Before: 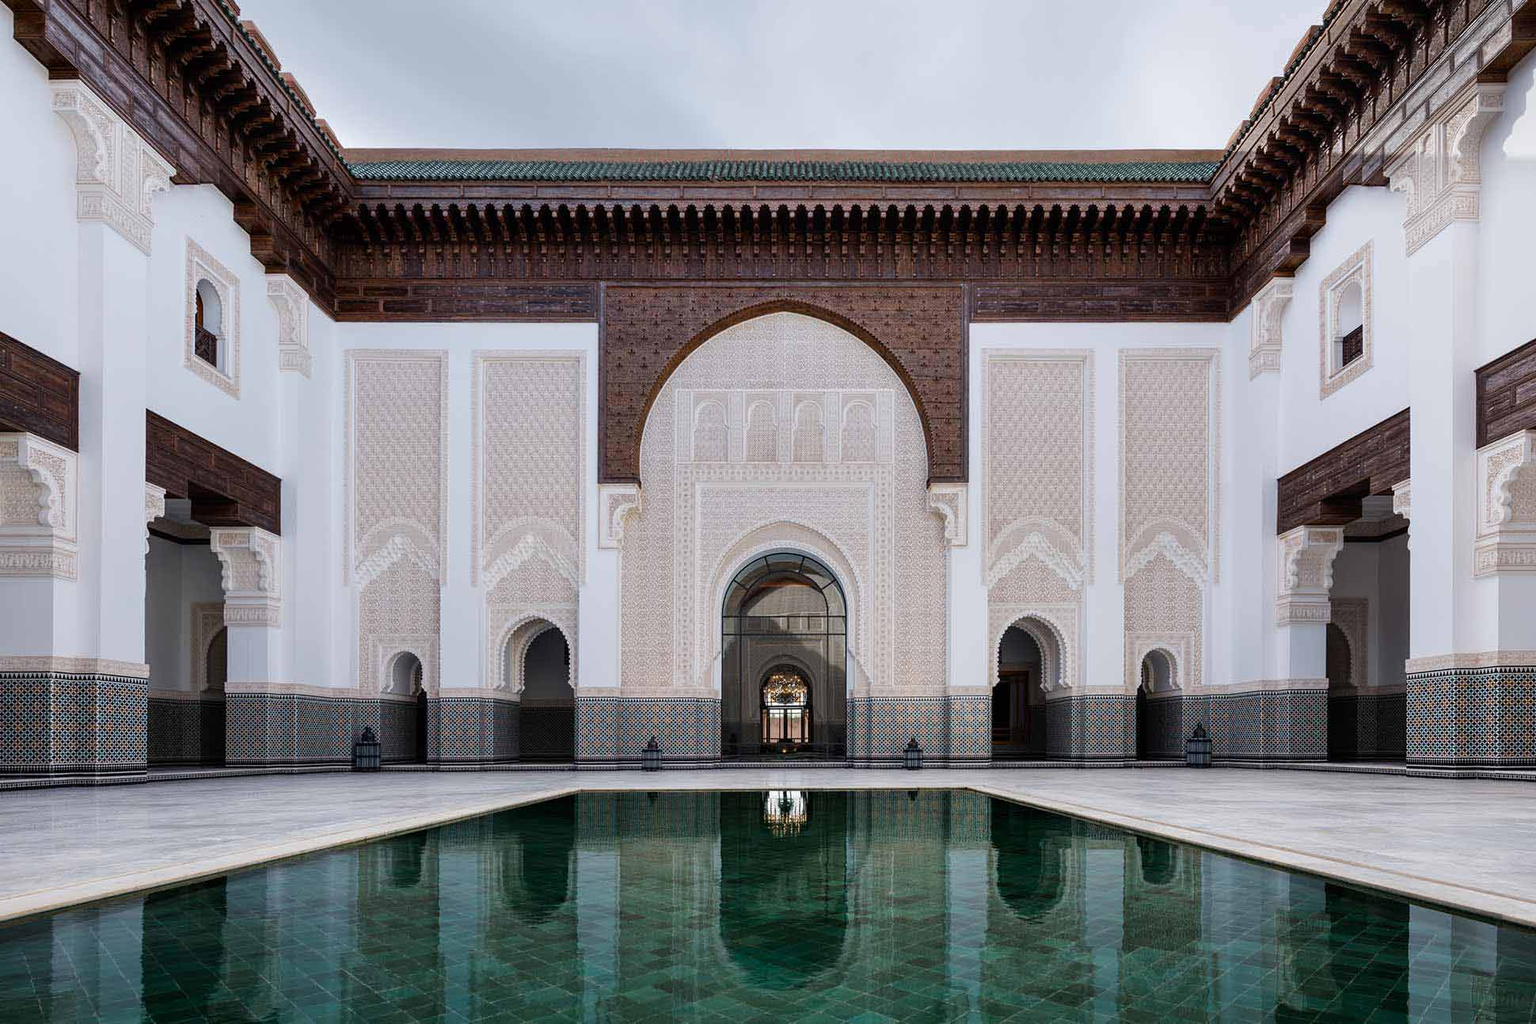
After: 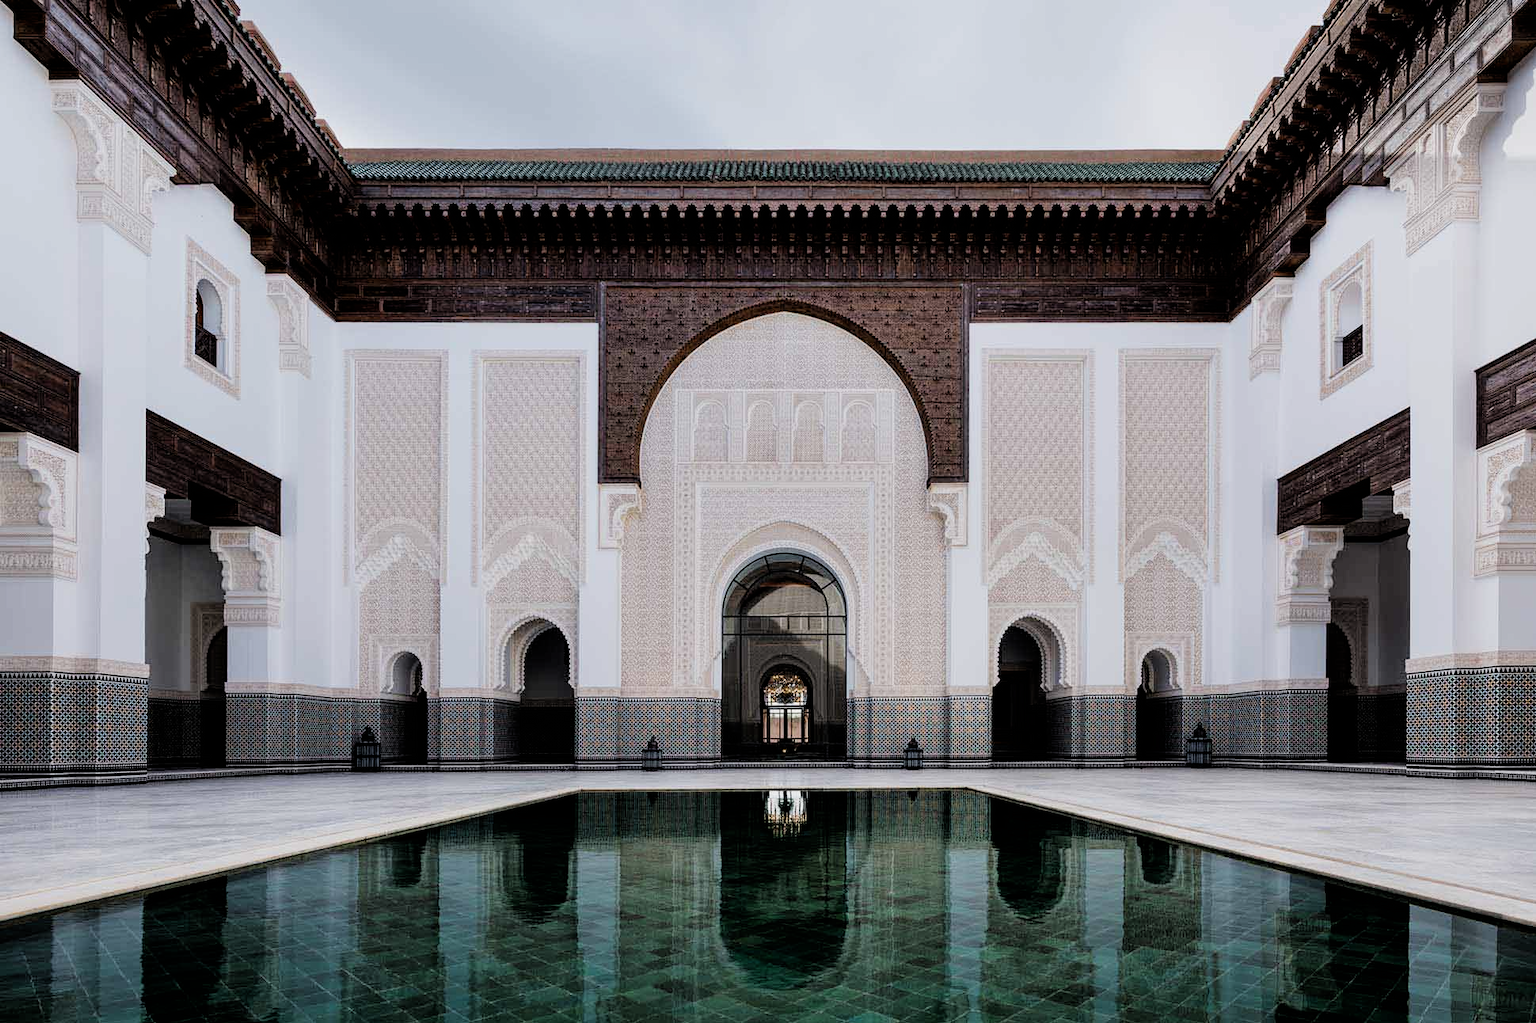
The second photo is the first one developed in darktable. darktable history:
filmic rgb: black relative exposure -5 EV, white relative exposure 3.2 EV, hardness 3.42, contrast 1.2, highlights saturation mix -50%
color zones: curves: ch2 [(0, 0.5) (0.143, 0.5) (0.286, 0.489) (0.415, 0.421) (0.571, 0.5) (0.714, 0.5) (0.857, 0.5) (1, 0.5)]
